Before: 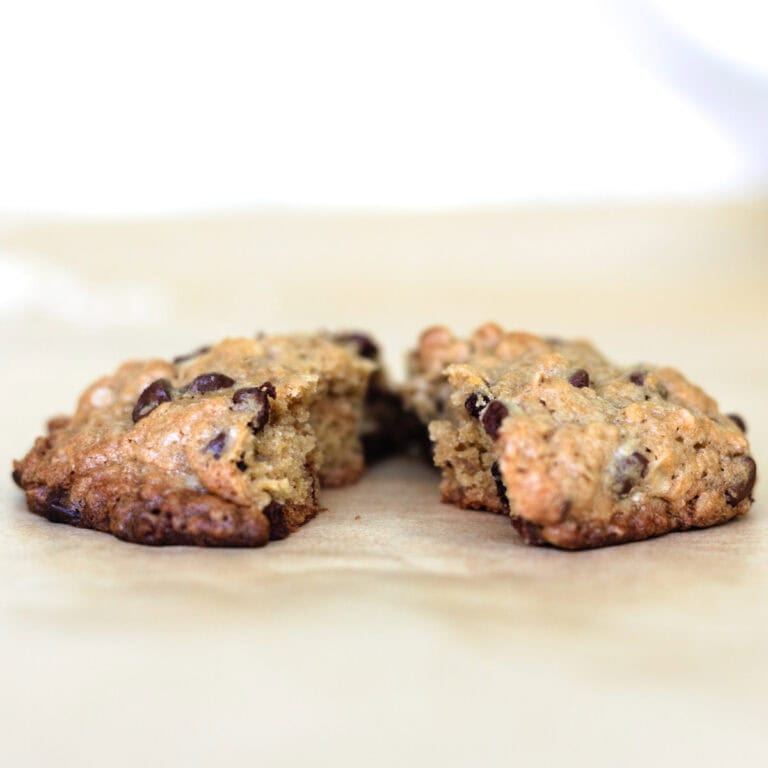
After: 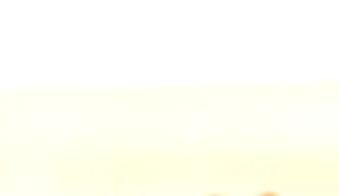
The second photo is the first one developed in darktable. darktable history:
crop: left 29.017%, top 16.867%, right 26.79%, bottom 57.555%
exposure: exposure 0.296 EV, compensate highlight preservation false
contrast brightness saturation: contrast 0.037, saturation 0.066
color correction: highlights b* 0.009
